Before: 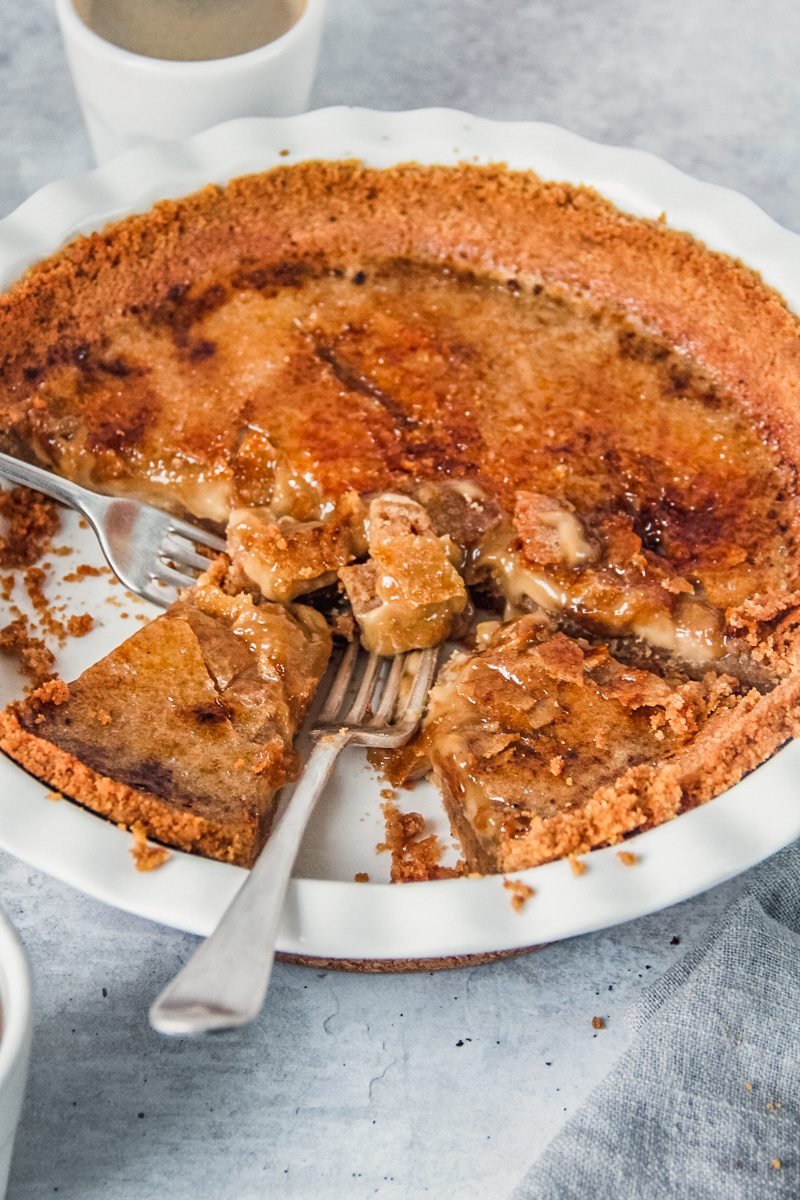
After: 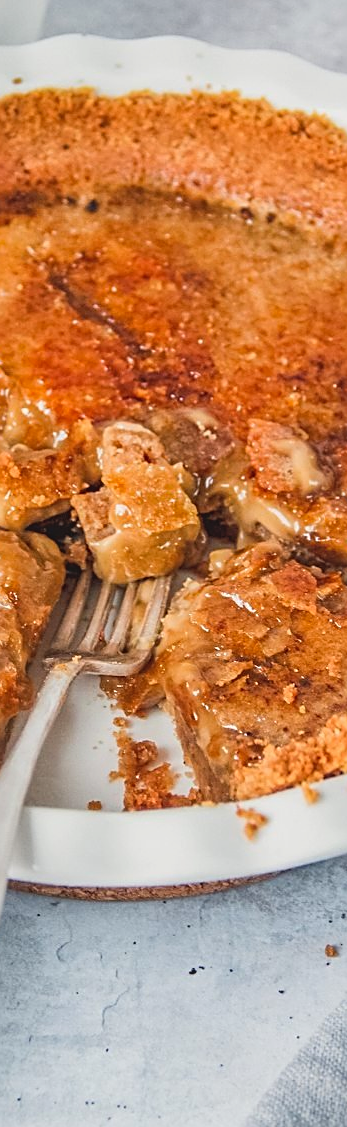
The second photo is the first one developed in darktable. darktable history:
crop: left 33.452%, top 6.025%, right 23.155%
exposure: exposure 0.02 EV, compensate highlight preservation false
sharpen: on, module defaults
contrast brightness saturation: contrast -0.1, brightness 0.05, saturation 0.08
